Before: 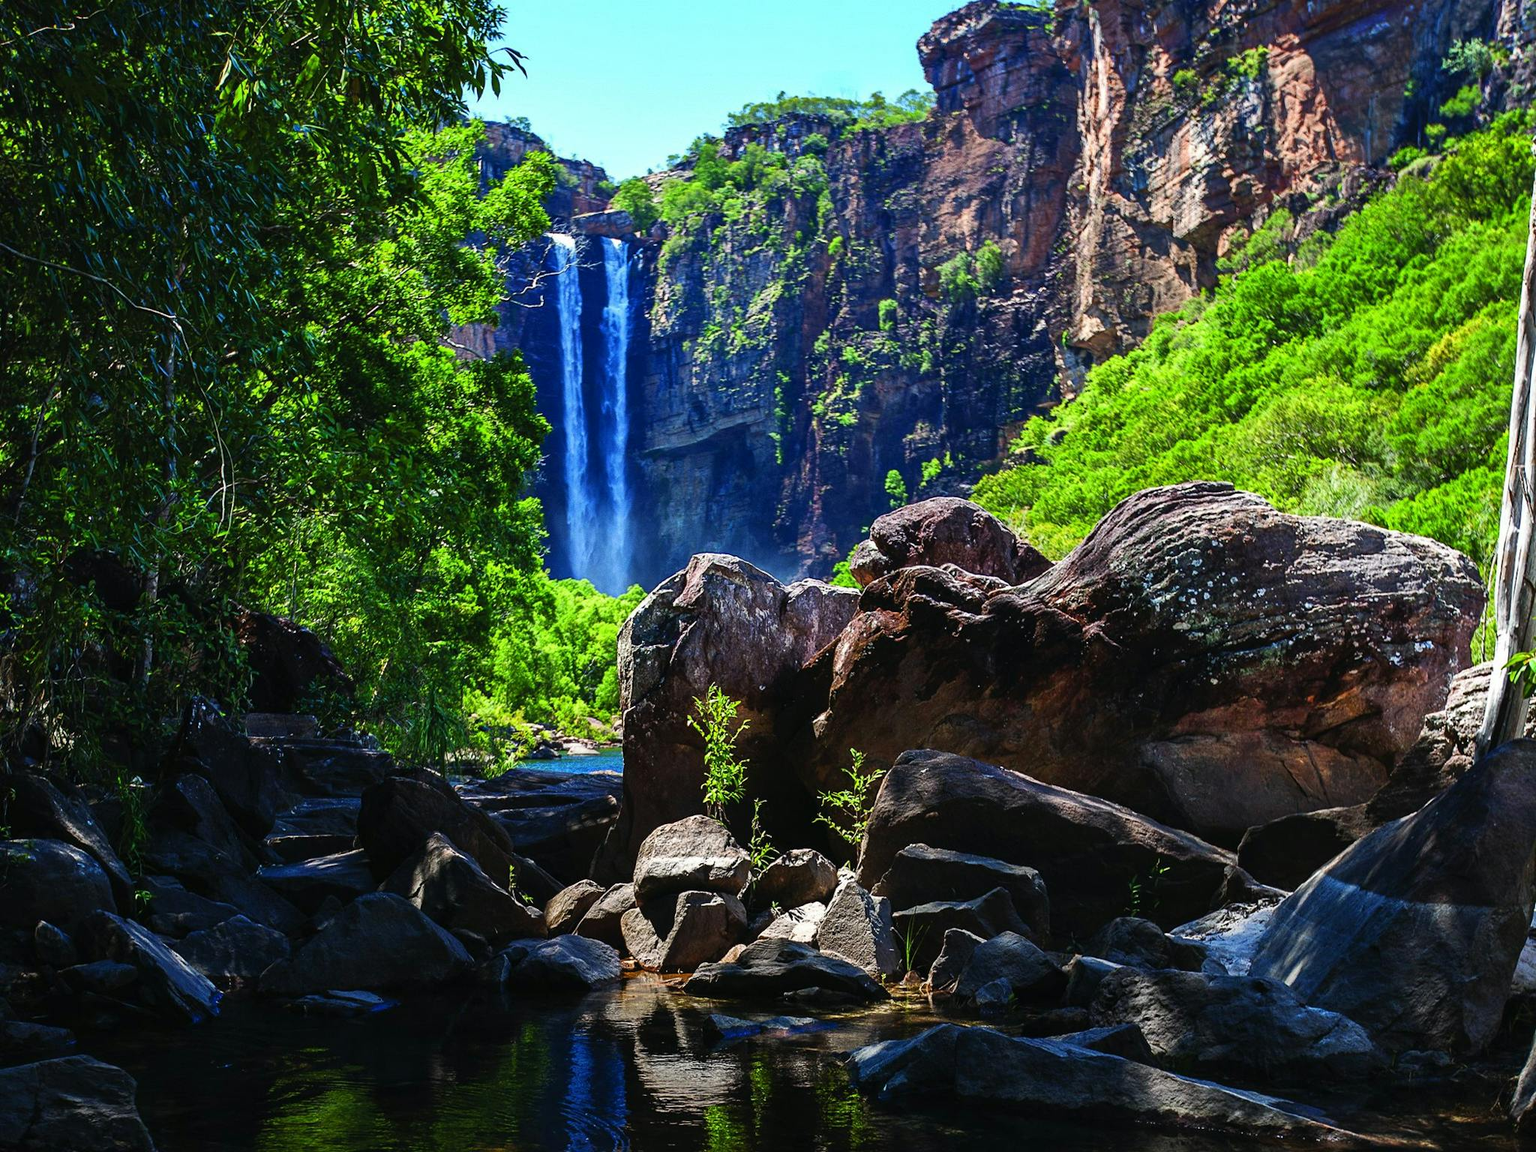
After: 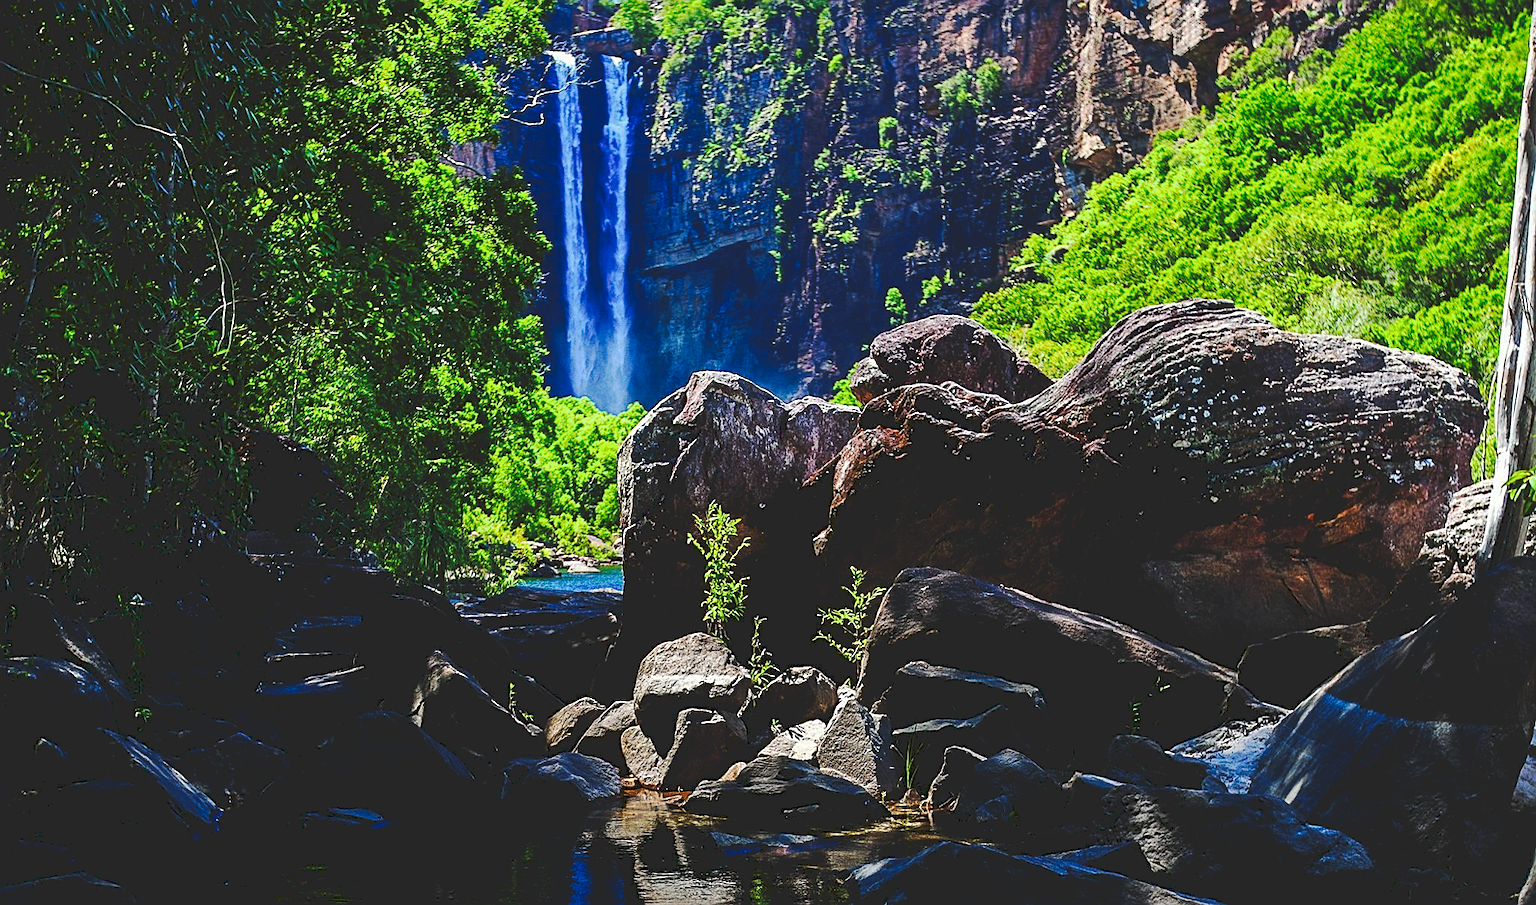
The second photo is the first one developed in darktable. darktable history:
sharpen: on, module defaults
tone curve: curves: ch0 [(0, 0) (0.003, 0.15) (0.011, 0.151) (0.025, 0.15) (0.044, 0.15) (0.069, 0.151) (0.1, 0.153) (0.136, 0.16) (0.177, 0.183) (0.224, 0.21) (0.277, 0.253) (0.335, 0.309) (0.399, 0.389) (0.468, 0.479) (0.543, 0.58) (0.623, 0.677) (0.709, 0.747) (0.801, 0.808) (0.898, 0.87) (1, 1)], preserve colors none
crop and rotate: top 15.854%, bottom 5.543%
